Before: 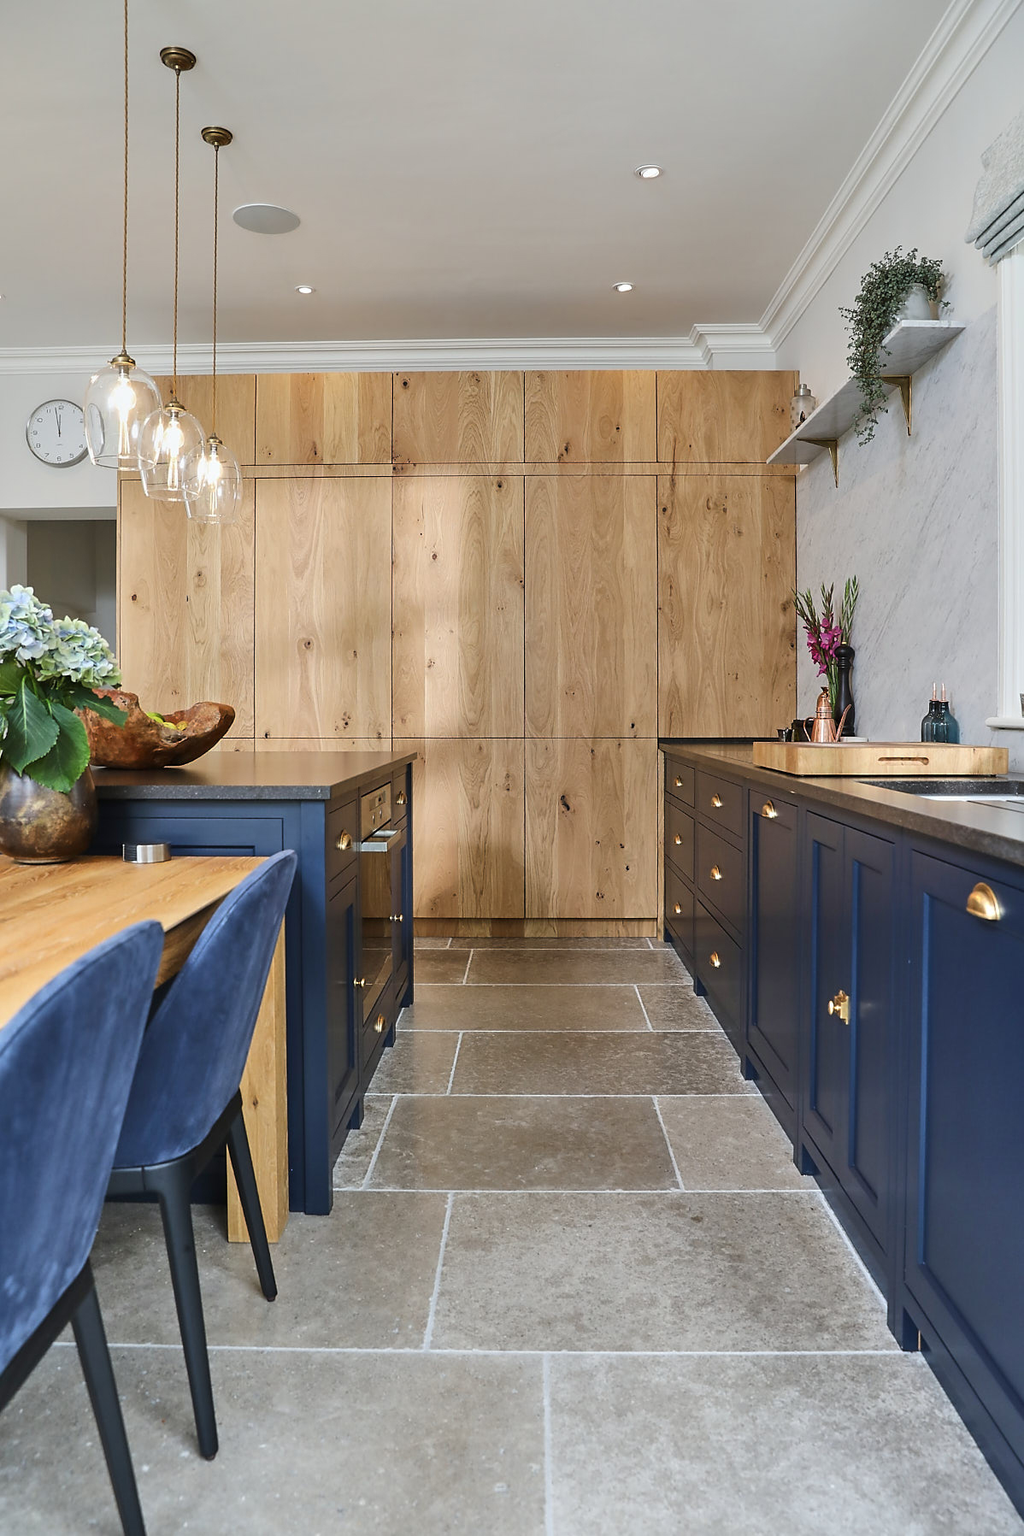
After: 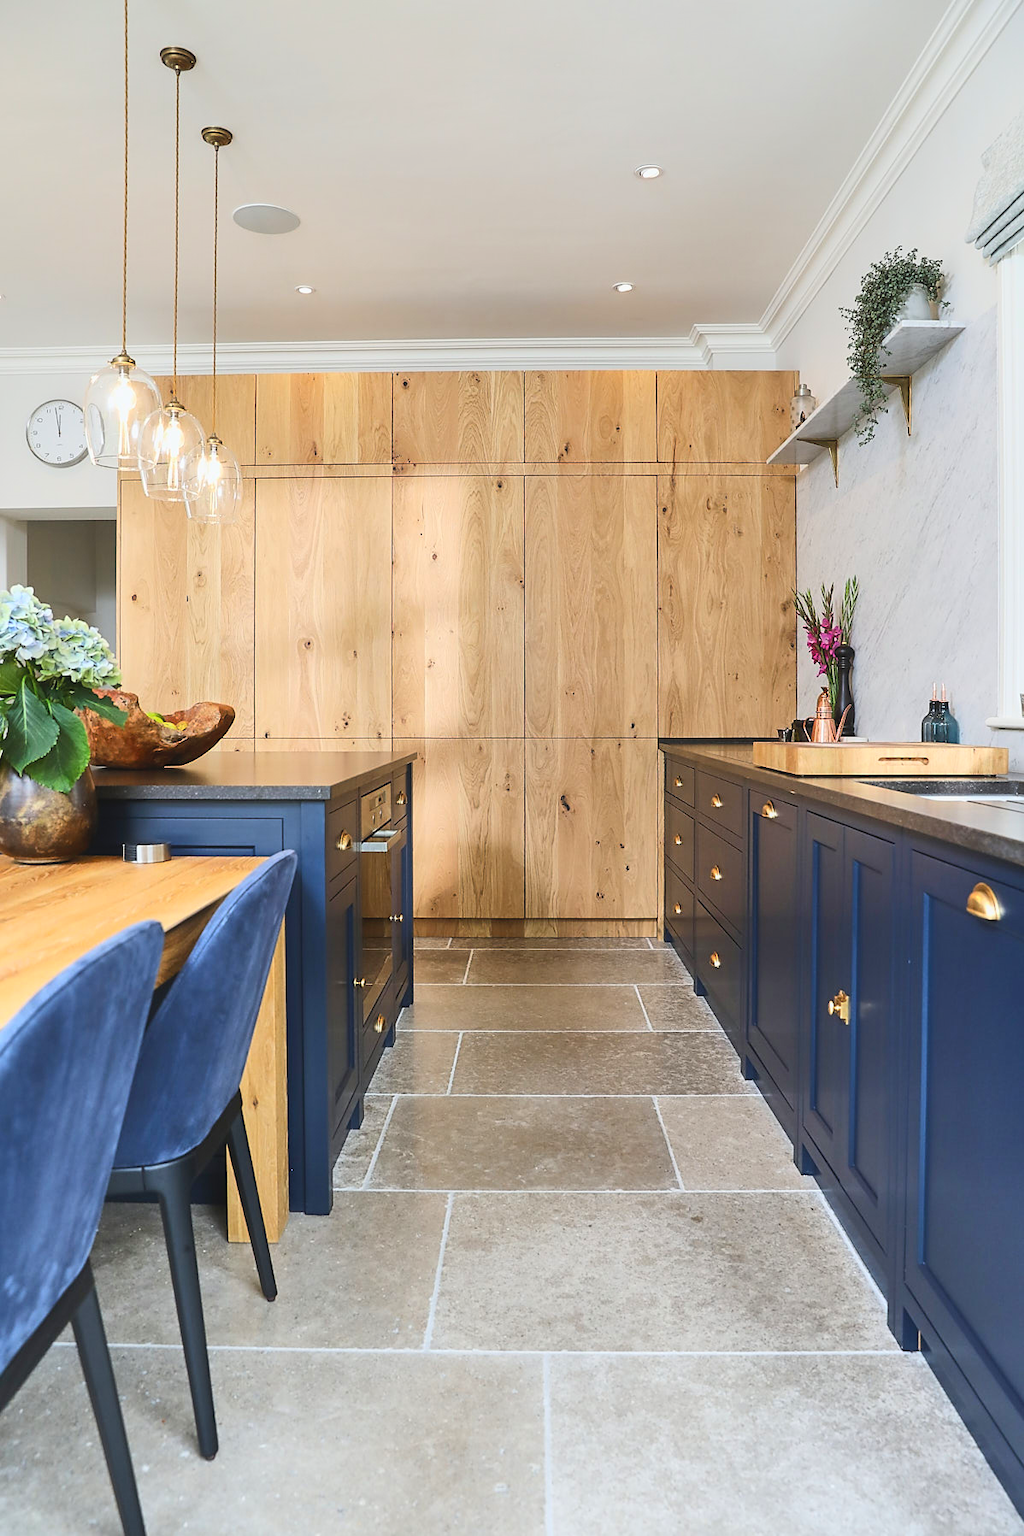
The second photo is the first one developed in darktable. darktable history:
contrast brightness saturation: contrast 0.2, brightness 0.166, saturation 0.222
contrast equalizer: y [[0.5, 0.488, 0.462, 0.461, 0.491, 0.5], [0.5 ×6], [0.5 ×6], [0 ×6], [0 ×6]]
